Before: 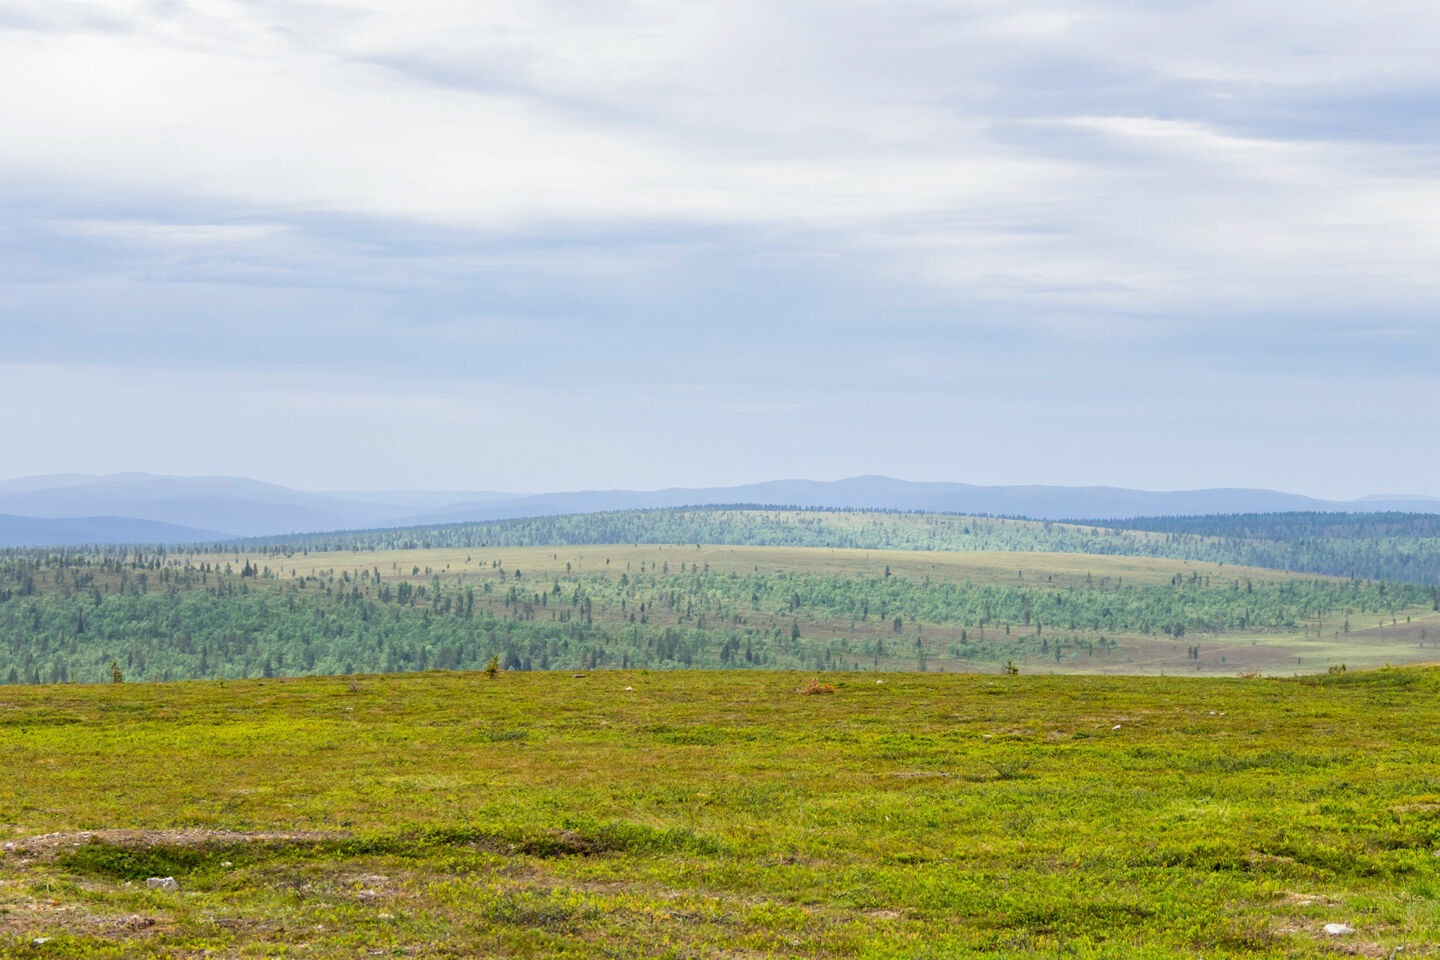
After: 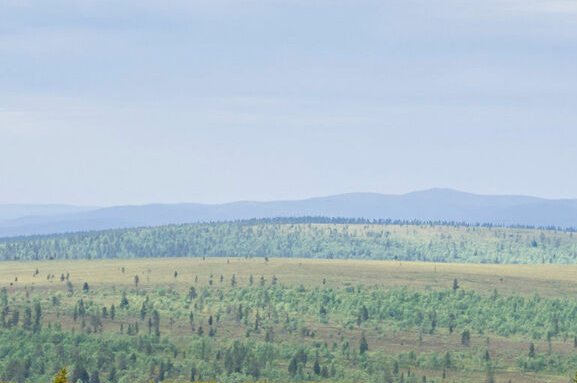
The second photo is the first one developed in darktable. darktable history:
crop: left 30.009%, top 29.992%, right 29.882%, bottom 30.084%
